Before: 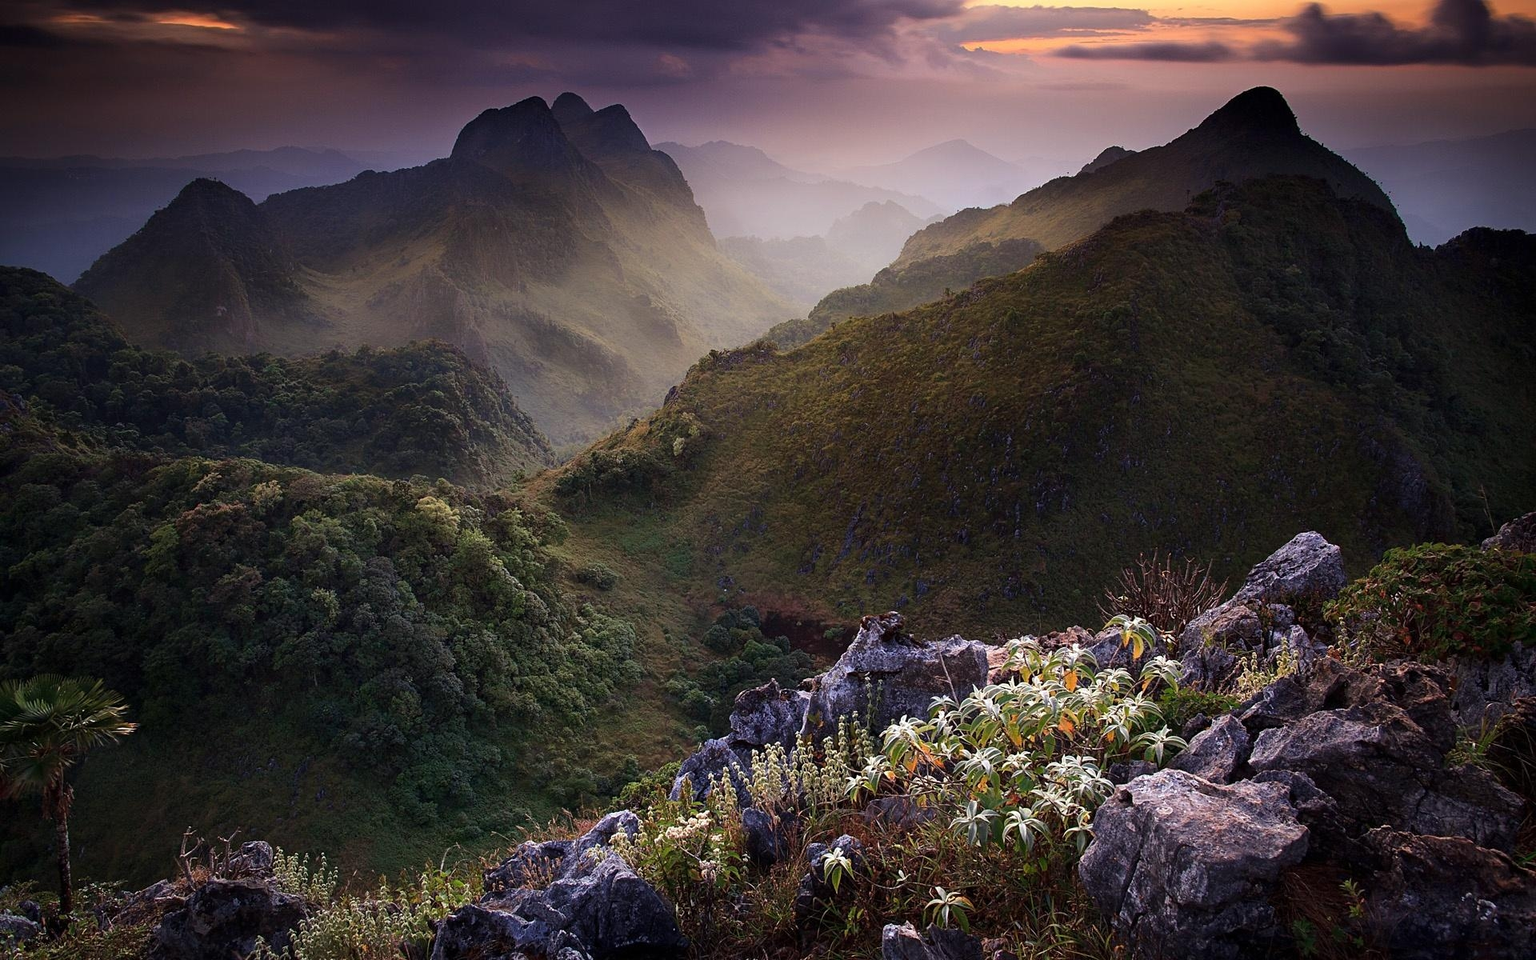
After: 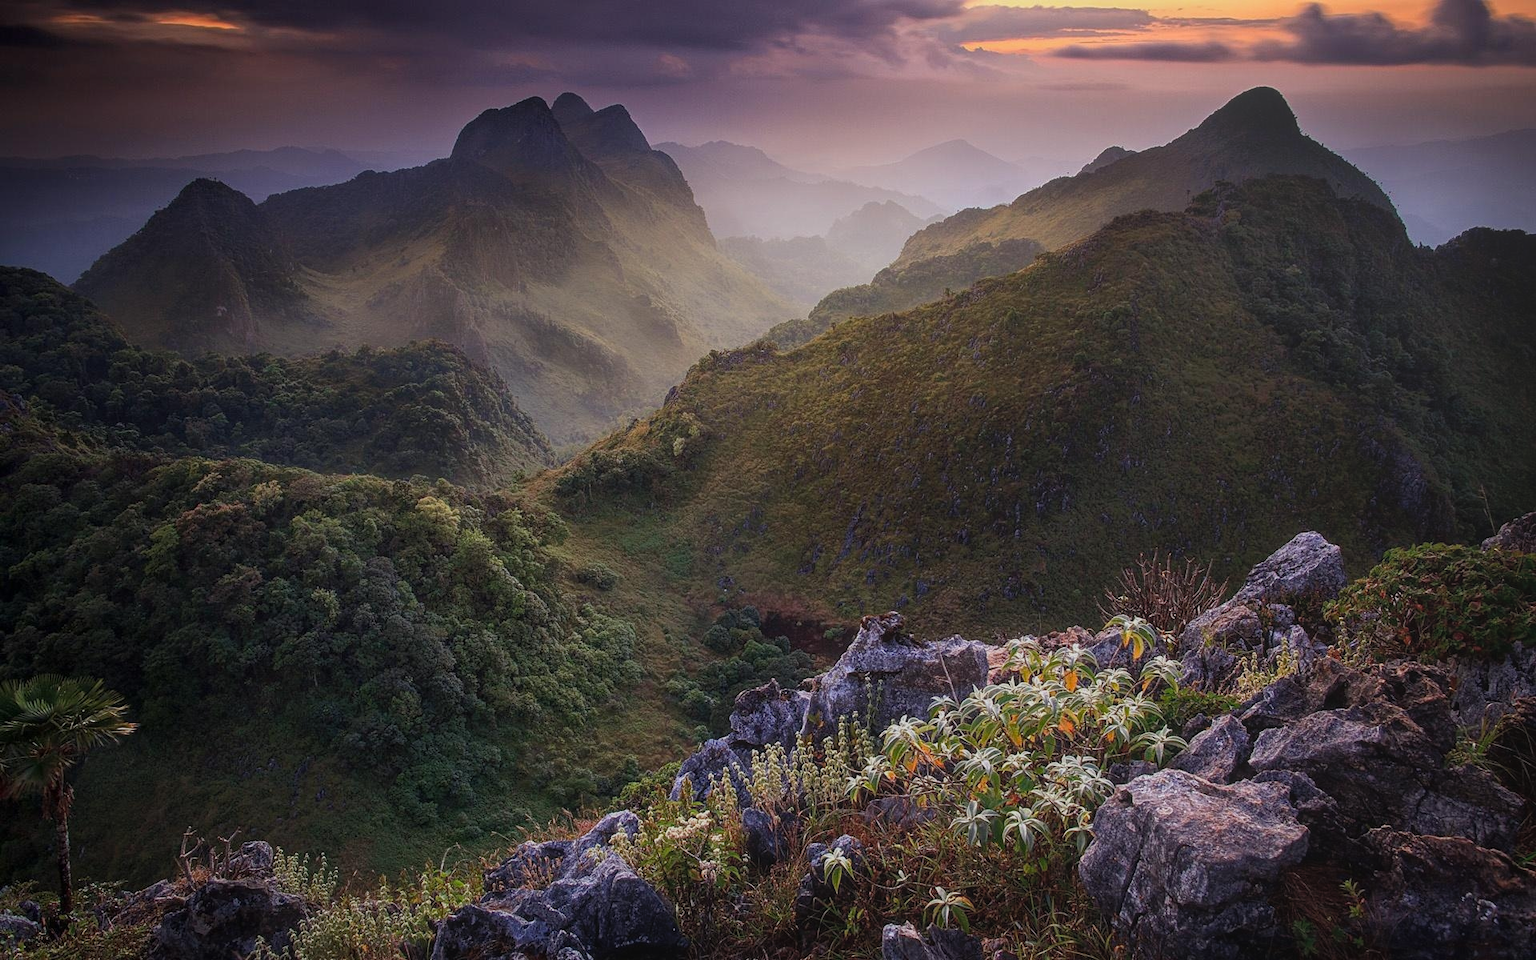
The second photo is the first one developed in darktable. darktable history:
local contrast: highlights 72%, shadows 11%, midtone range 0.191
